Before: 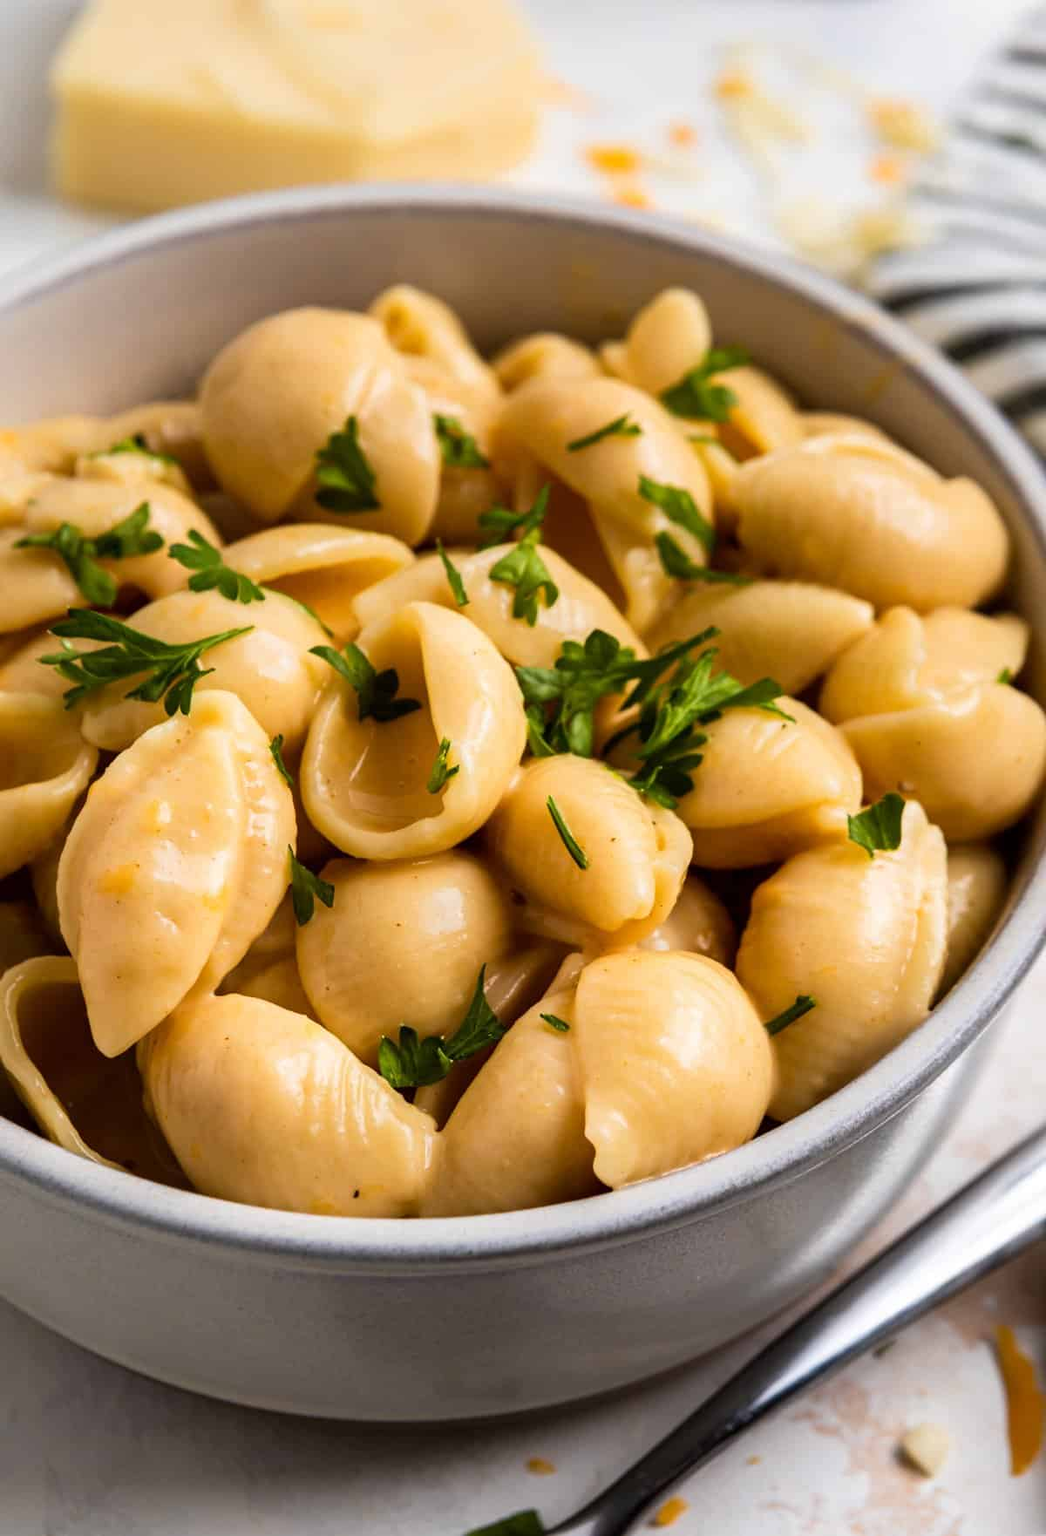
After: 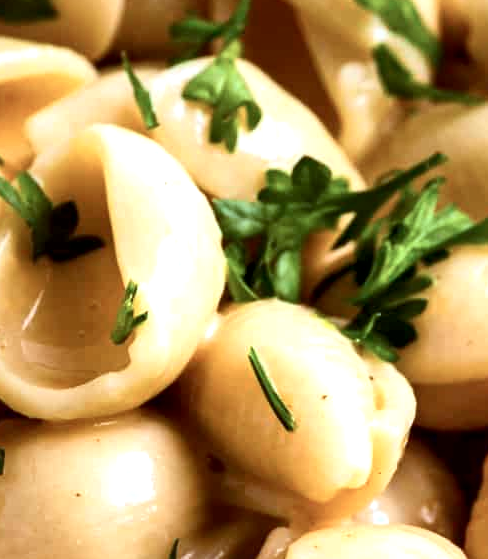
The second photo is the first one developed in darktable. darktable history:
color correction: highlights a* -9, highlights b* -23.28
crop: left 31.665%, top 32.148%, right 27.593%, bottom 36.113%
local contrast: mode bilateral grid, contrast 99, coarseness 99, detail 165%, midtone range 0.2
exposure: exposure 0.496 EV, compensate exposure bias true, compensate highlight preservation false
contrast brightness saturation: contrast 0.137
